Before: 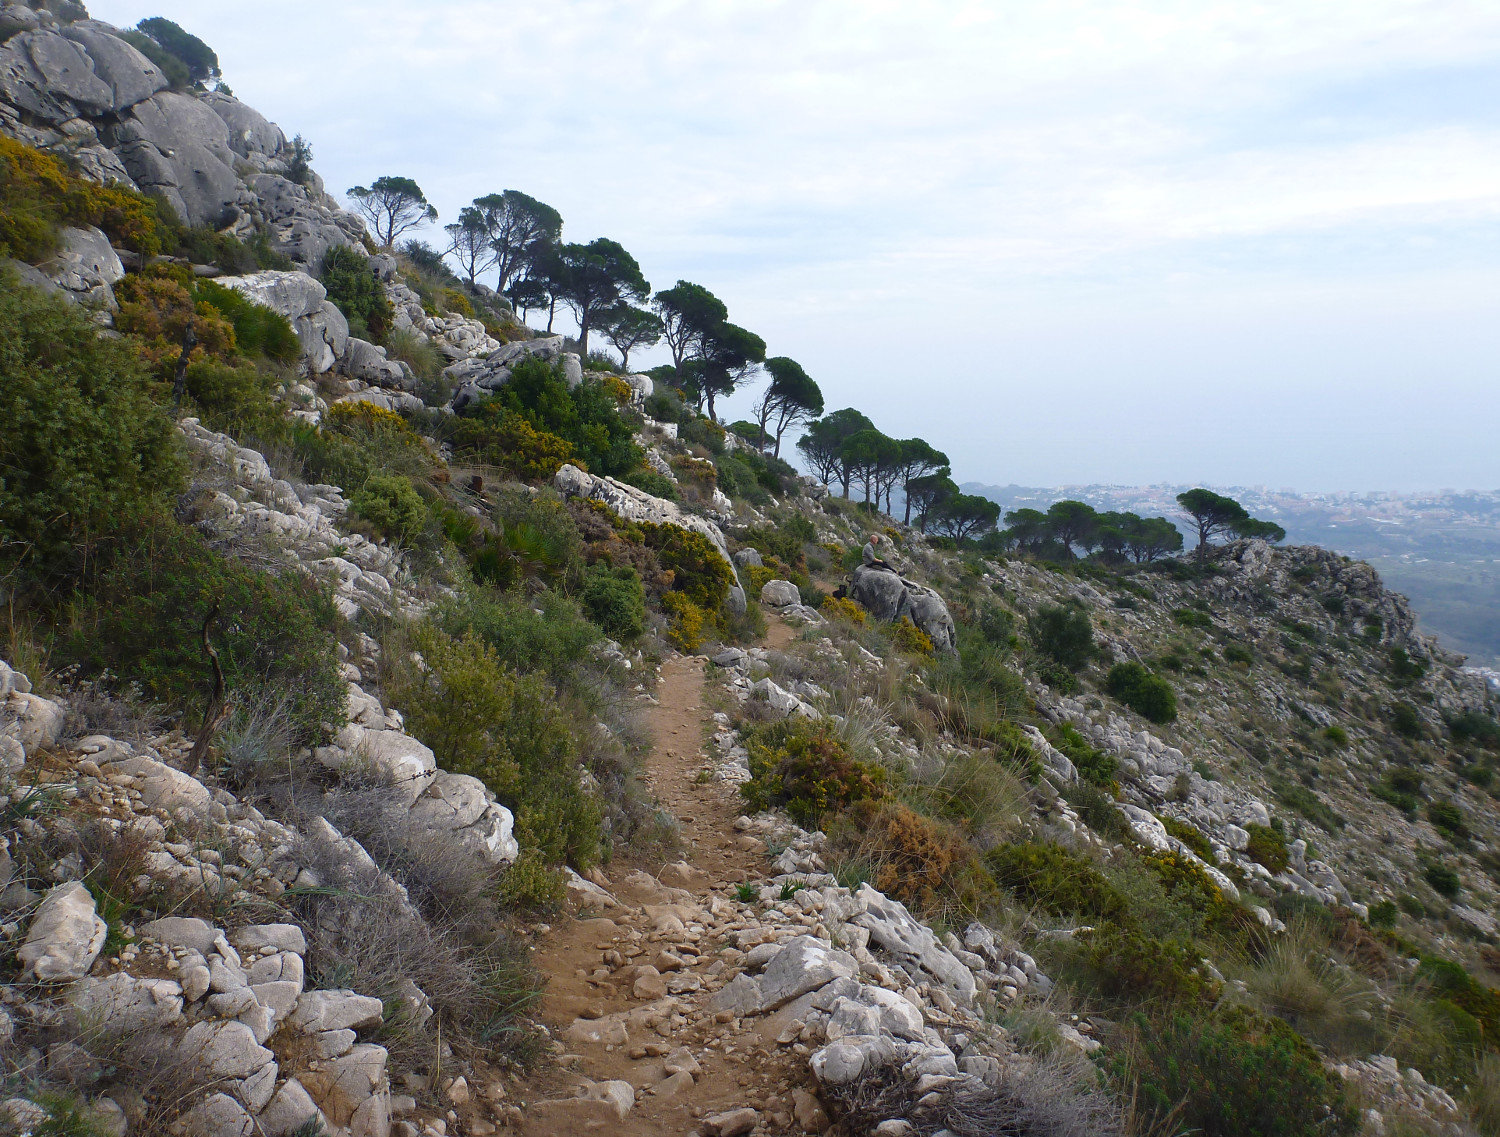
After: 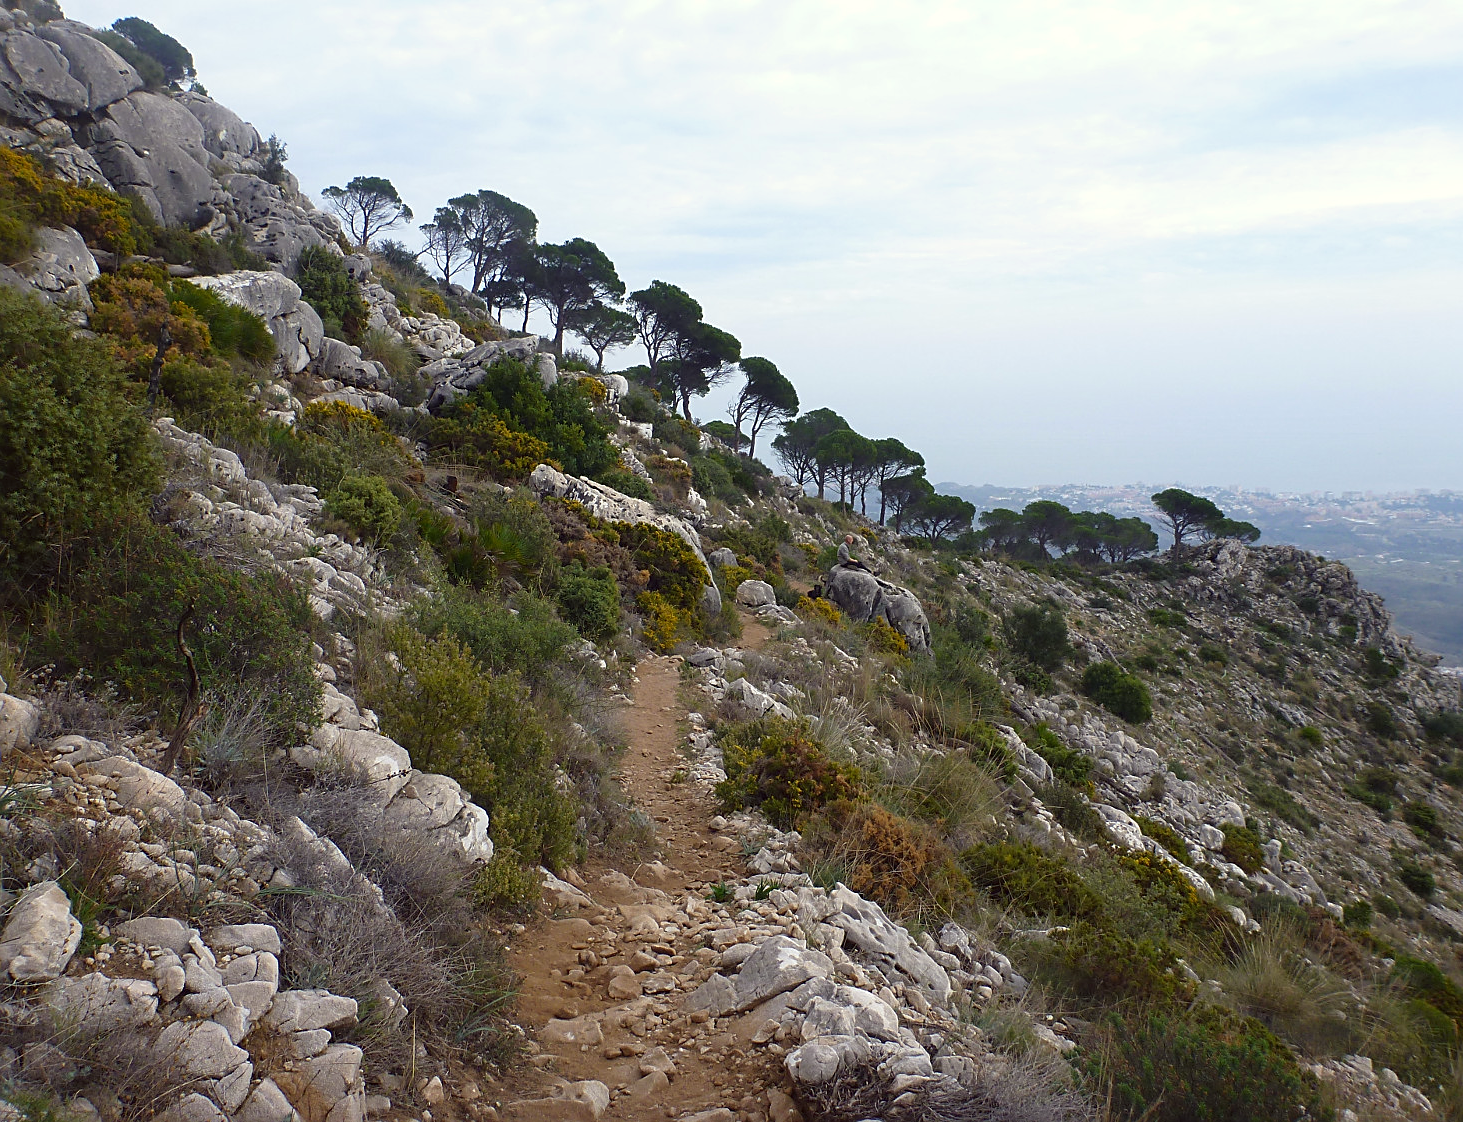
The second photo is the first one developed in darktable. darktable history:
sharpen: on, module defaults
crop and rotate: left 1.774%, right 0.633%, bottom 1.28%
color correction: highlights a* -0.95, highlights b* 4.5, shadows a* 3.55
